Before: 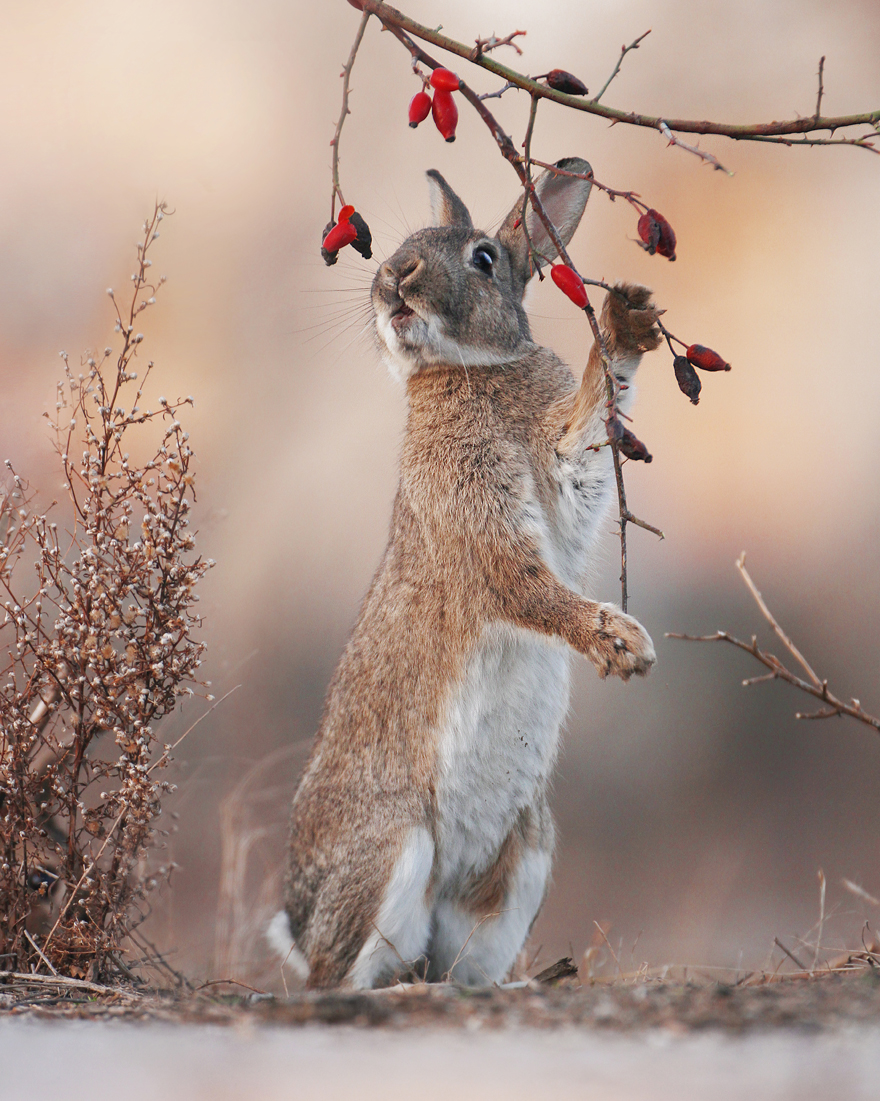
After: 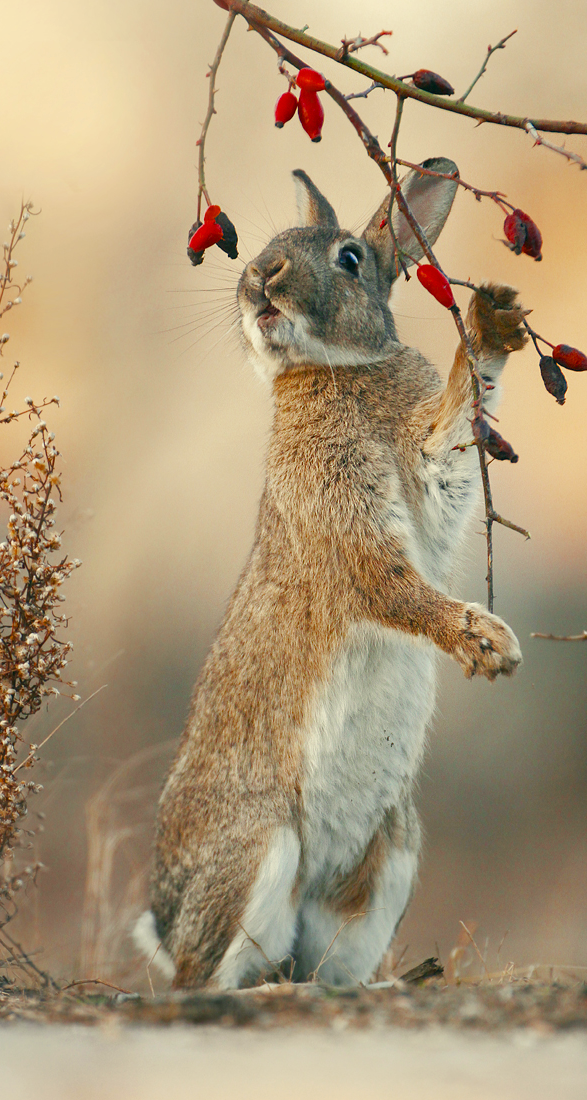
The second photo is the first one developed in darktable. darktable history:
color balance rgb: highlights gain › luminance 6.327%, highlights gain › chroma 2.564%, highlights gain › hue 91.95°, perceptual saturation grading › global saturation 20%, perceptual saturation grading › highlights -24.958%, perceptual saturation grading › shadows 49.474%
crop and rotate: left 15.391%, right 17.831%
color correction: highlights a* -0.465, highlights b* 9.33, shadows a* -9.3, shadows b* 0.786
